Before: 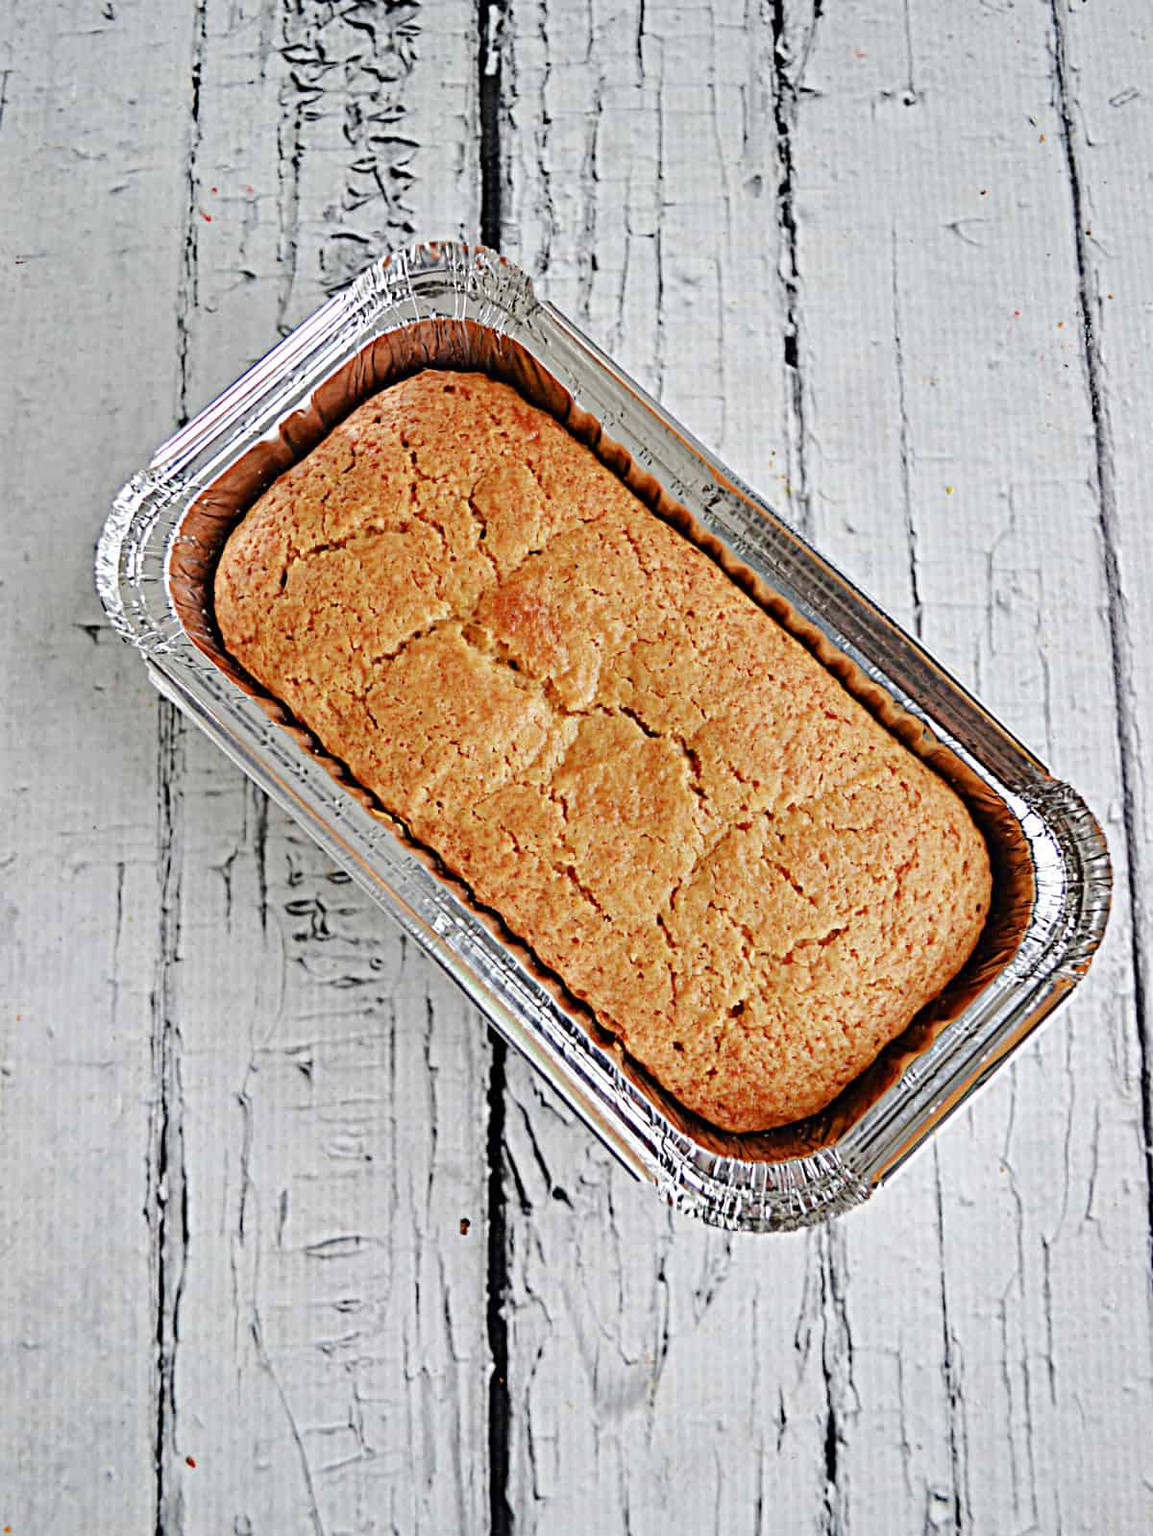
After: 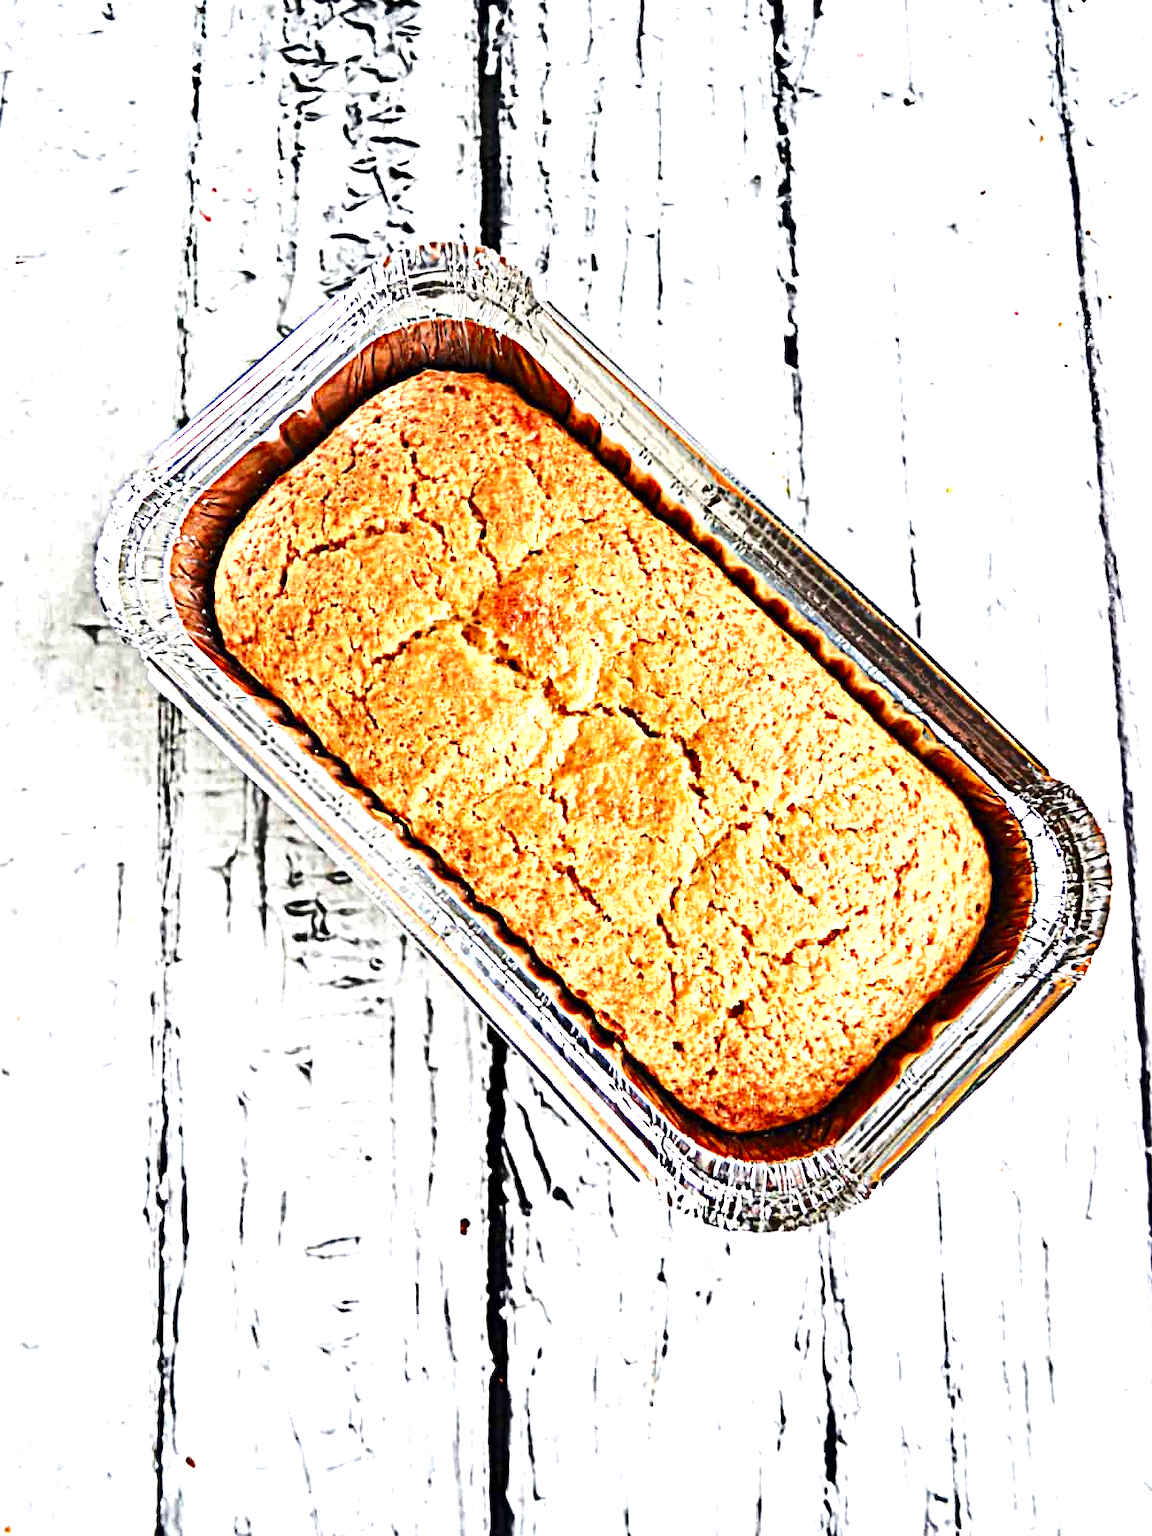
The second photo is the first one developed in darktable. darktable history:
exposure: black level correction 0.001, exposure 1.398 EV, compensate highlight preservation false
shadows and highlights: shadows 47.43, highlights -41.14, soften with gaussian
